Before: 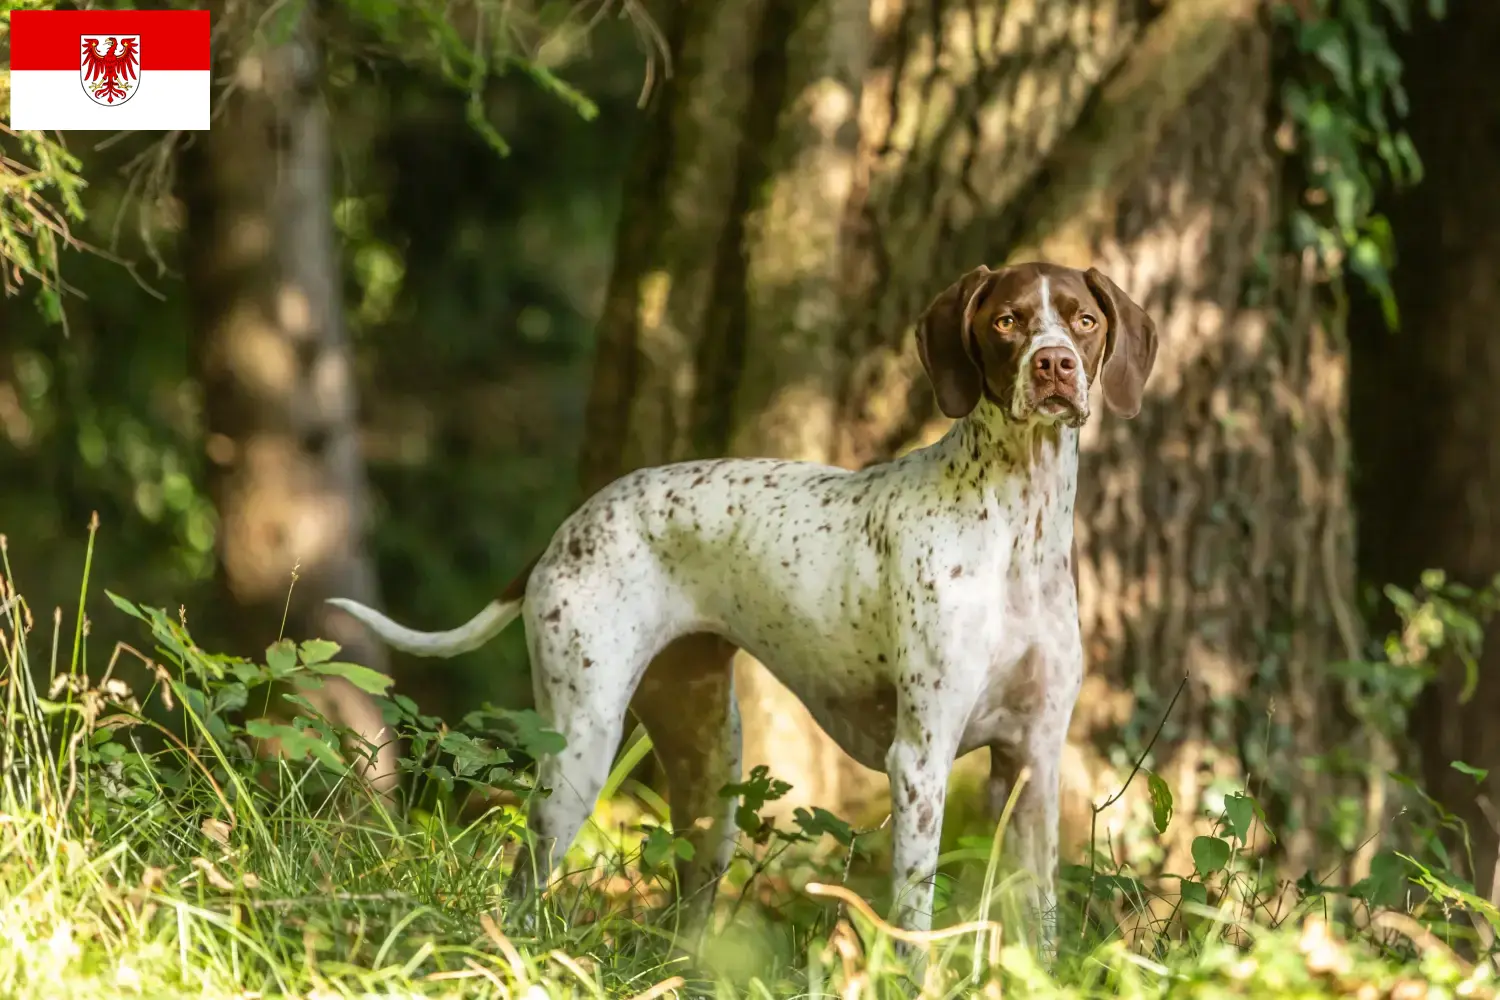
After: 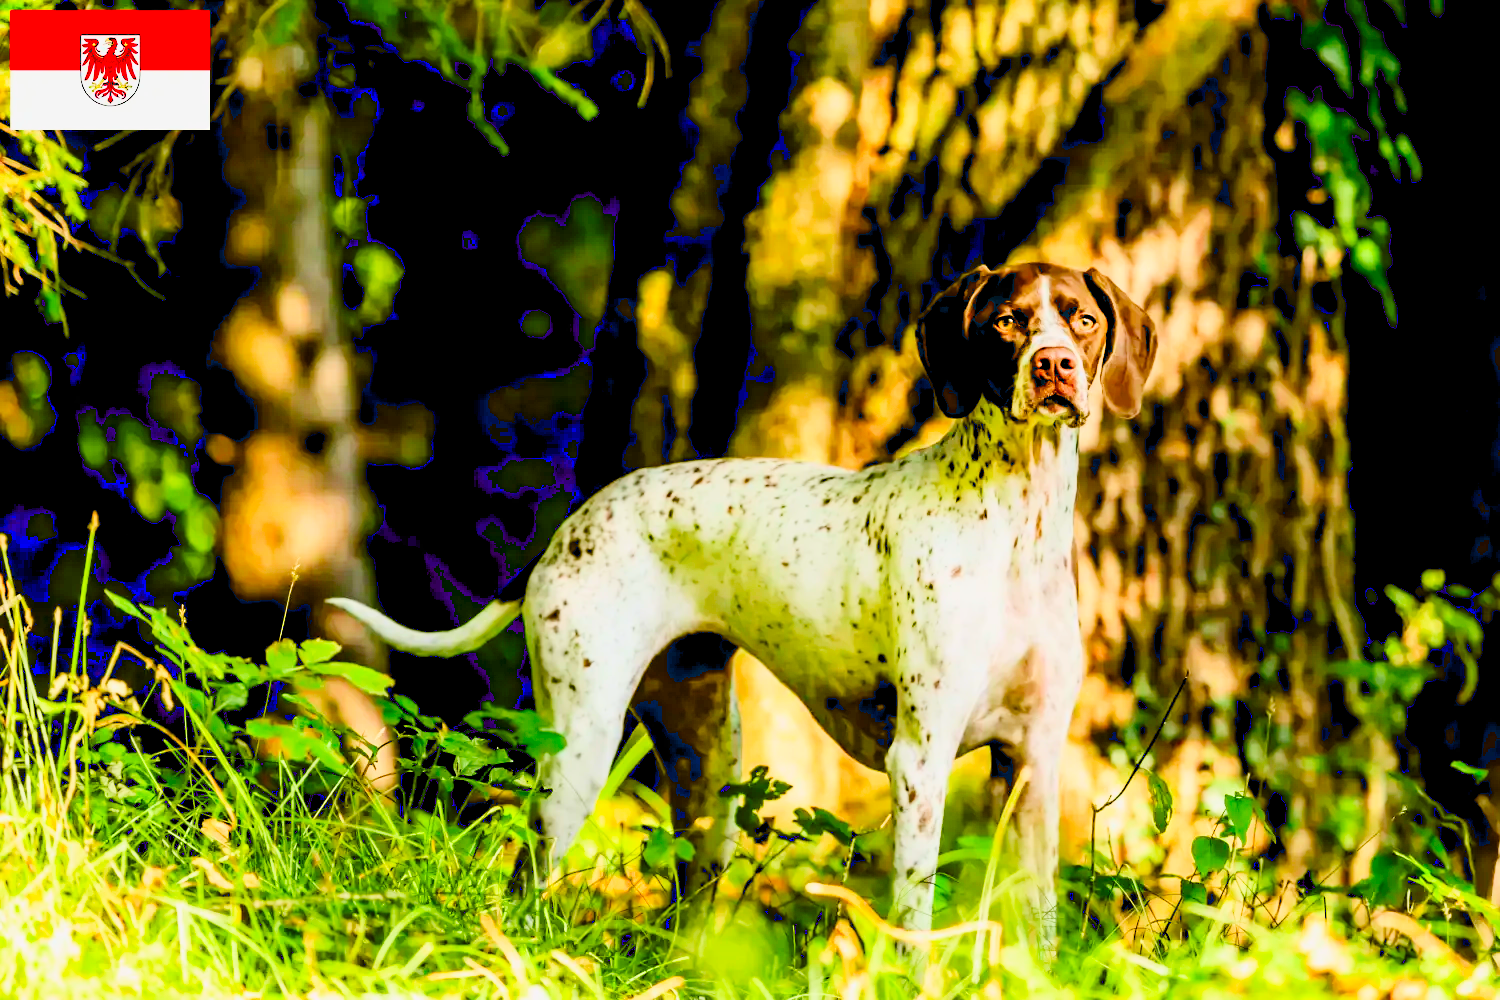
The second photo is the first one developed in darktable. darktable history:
filmic rgb: black relative exposure -7.32 EV, white relative exposure 5.09 EV, hardness 3.2
exposure: black level correction 0.035, exposure 0.9 EV, compensate highlight preservation false
contrast brightness saturation: contrast 0.26, brightness 0.02, saturation 0.87
sharpen: radius 2.883, amount 0.868, threshold 47.523
